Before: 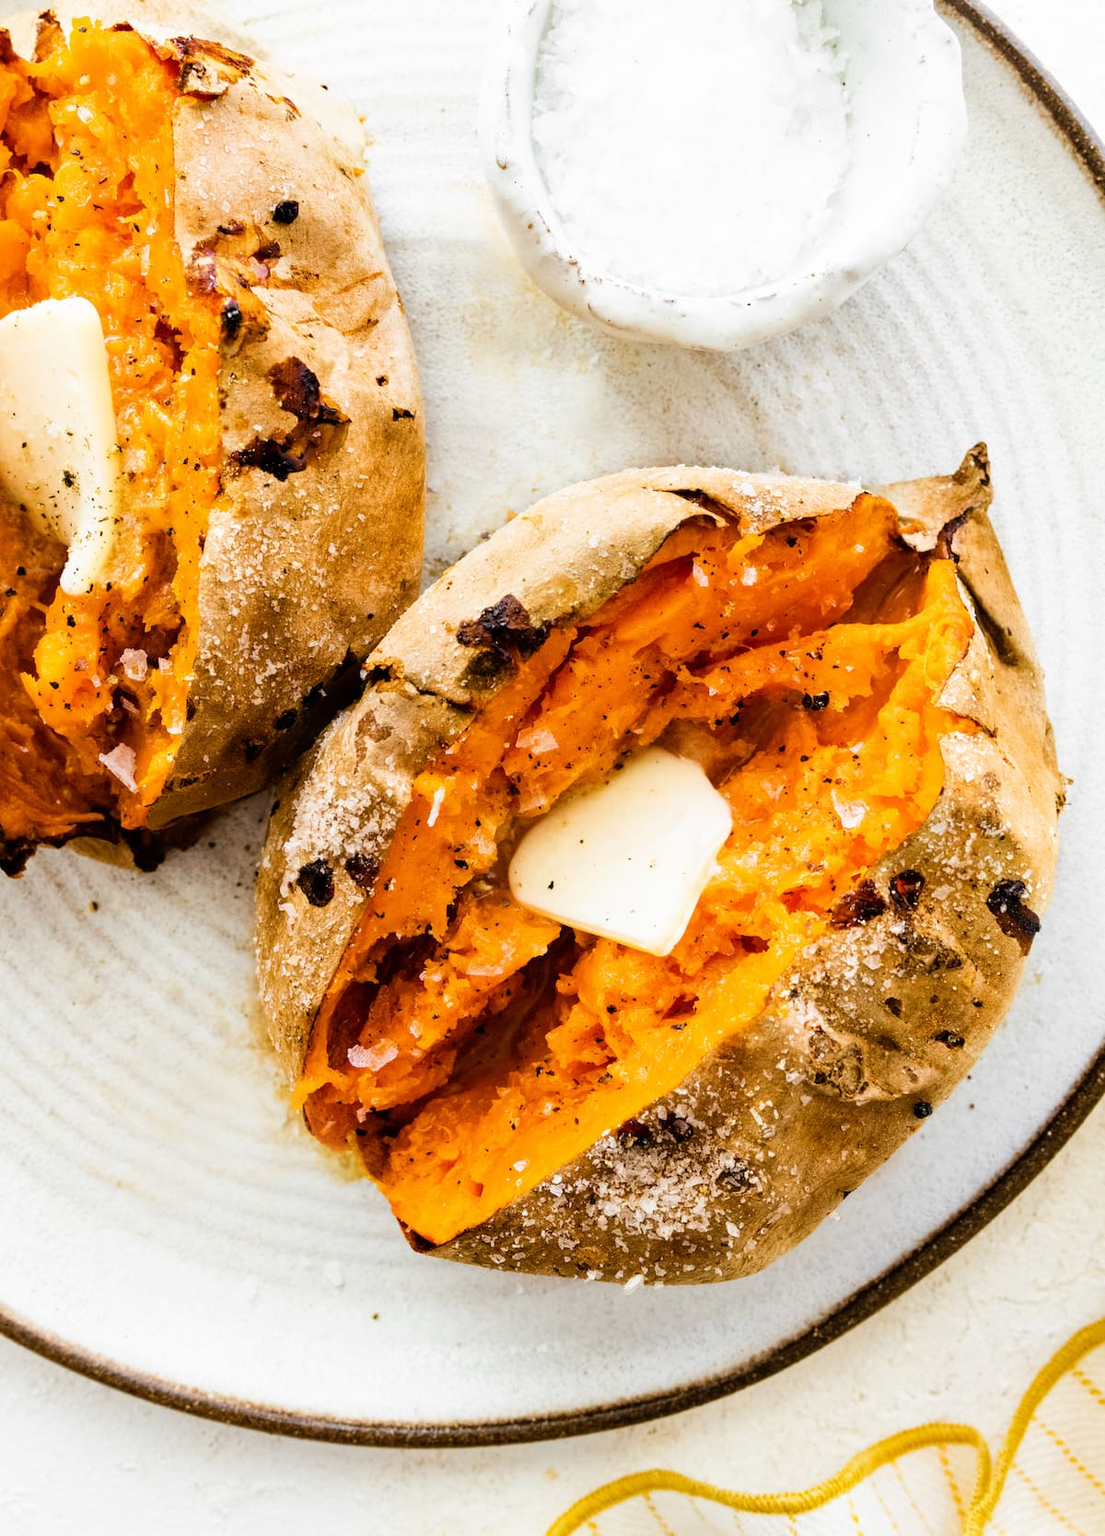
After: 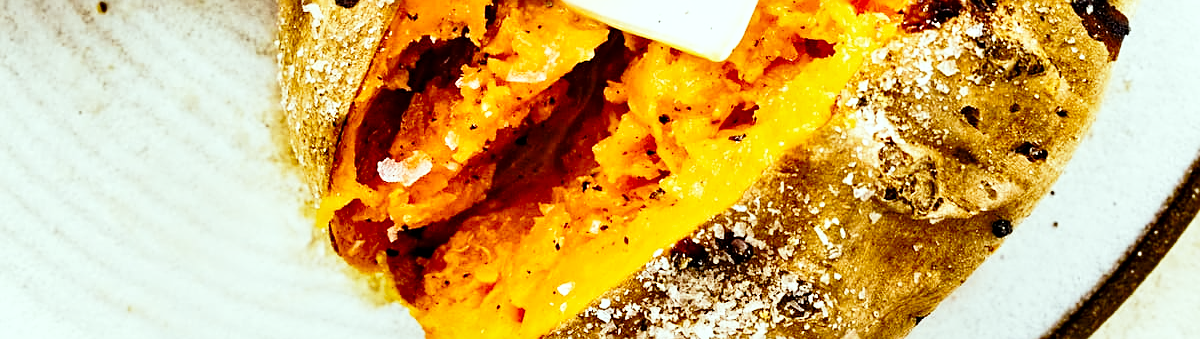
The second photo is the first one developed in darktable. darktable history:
contrast equalizer: y [[0.5, 0.5, 0.544, 0.569, 0.5, 0.5], [0.5 ×6], [0.5 ×6], [0 ×6], [0 ×6]], mix 0.356
shadows and highlights: low approximation 0.01, soften with gaussian
sharpen: on, module defaults
crop and rotate: top 58.615%, bottom 21.05%
color correction: highlights a* -6.46, highlights b* 0.468
local contrast: highlights 104%, shadows 102%, detail 120%, midtone range 0.2
base curve: curves: ch0 [(0, 0) (0.028, 0.03) (0.121, 0.232) (0.46, 0.748) (0.859, 0.968) (1, 1)], preserve colors none
